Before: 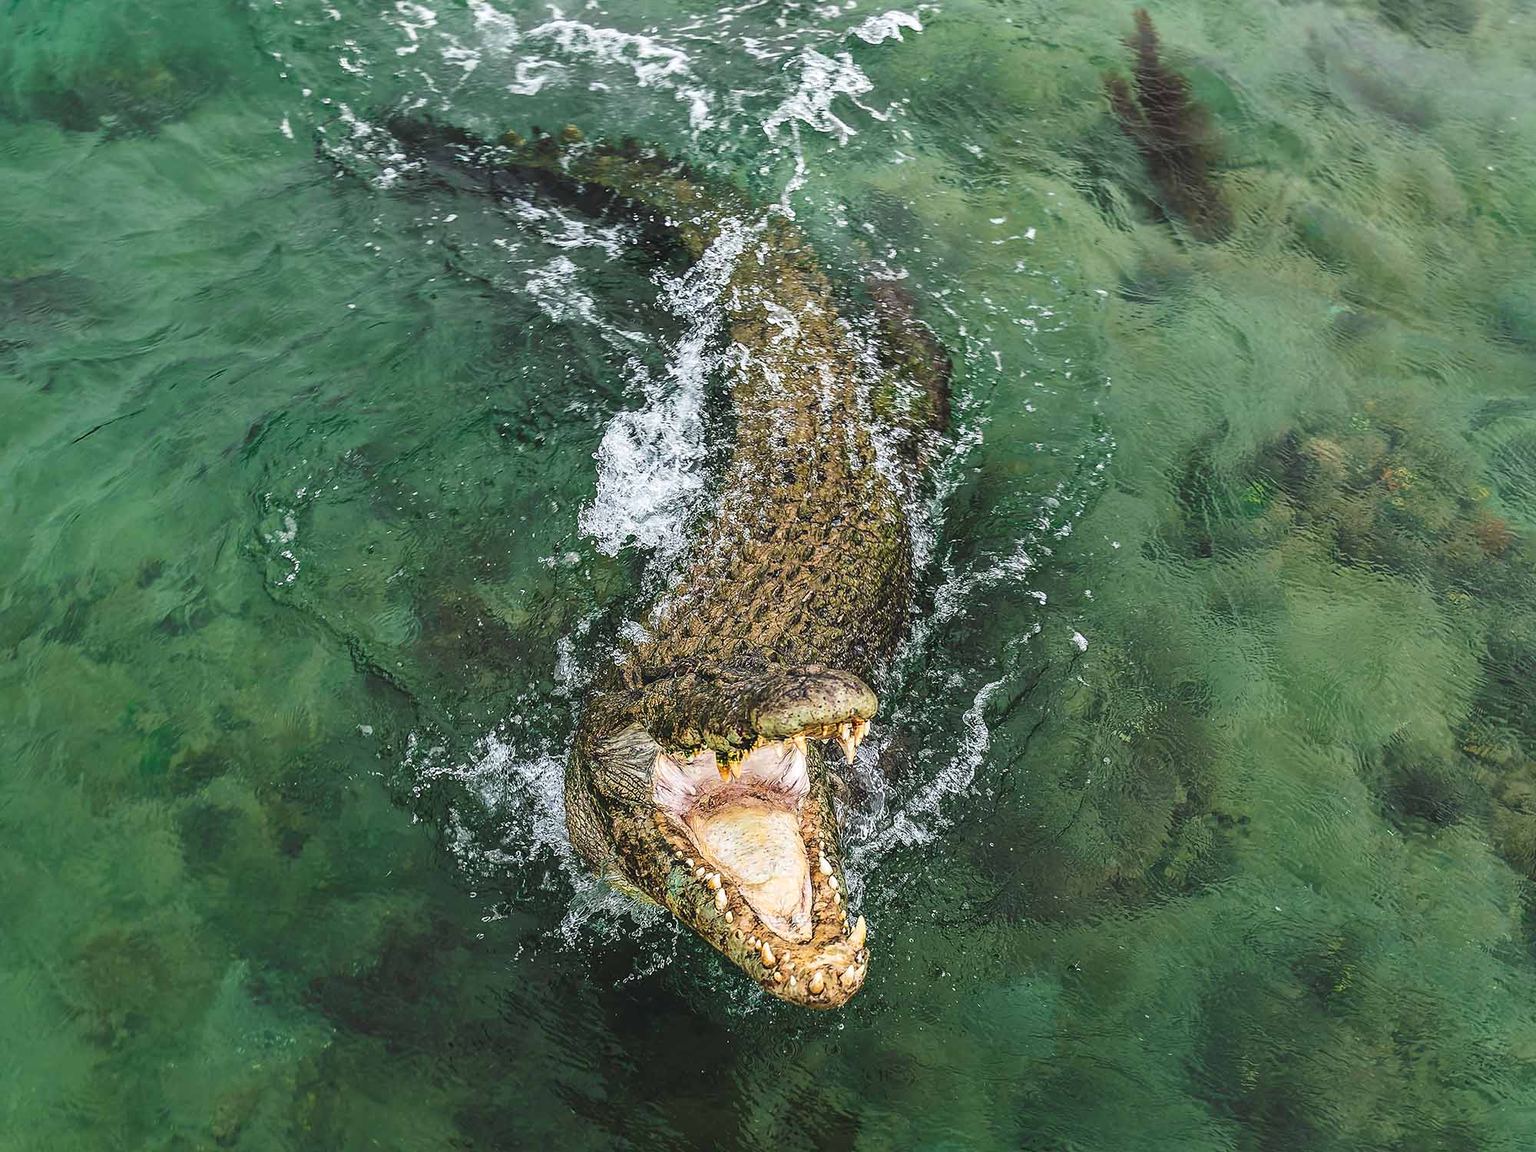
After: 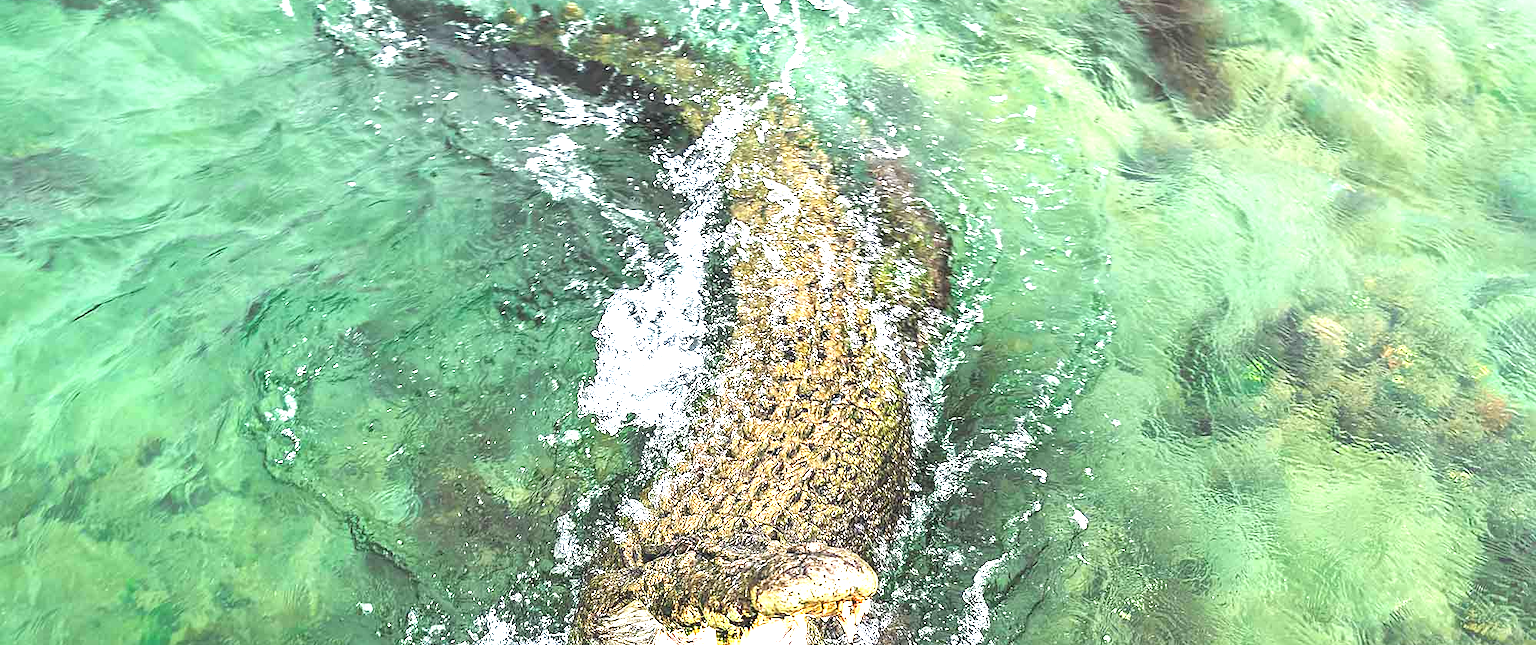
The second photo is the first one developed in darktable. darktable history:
rgb levels: levels [[0.01, 0.419, 0.839], [0, 0.5, 1], [0, 0.5, 1]]
crop and rotate: top 10.605%, bottom 33.274%
exposure: black level correction 0, exposure 1.6 EV, compensate exposure bias true, compensate highlight preservation false
